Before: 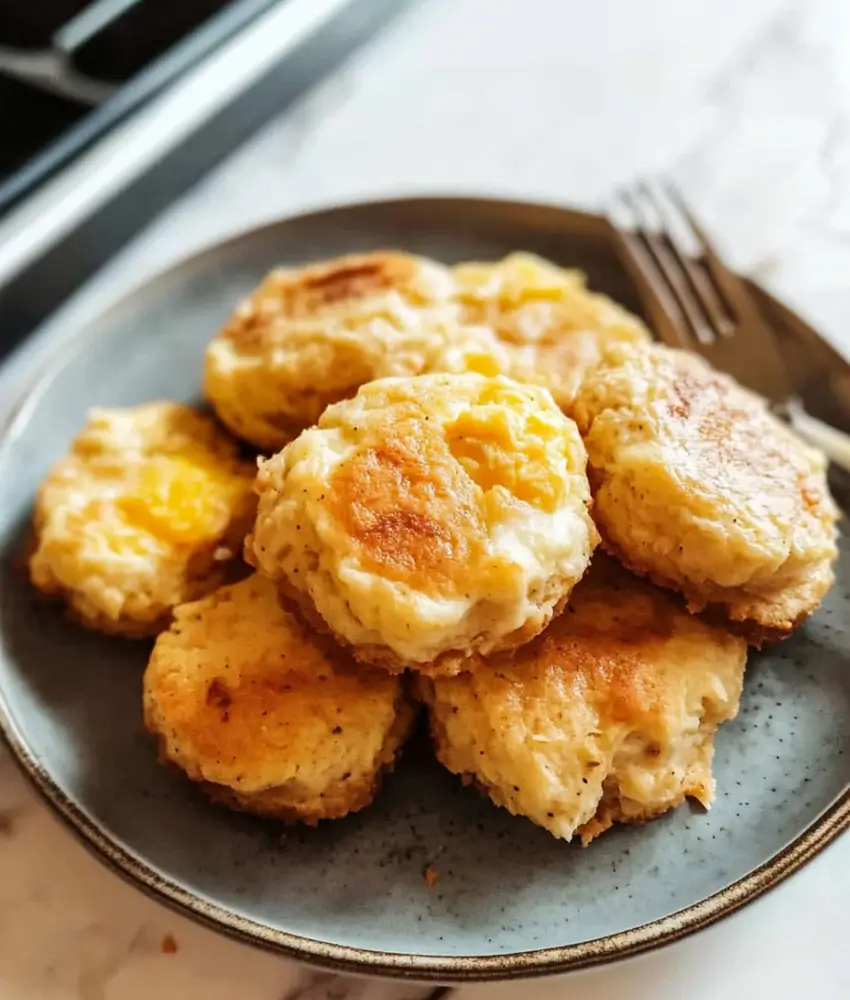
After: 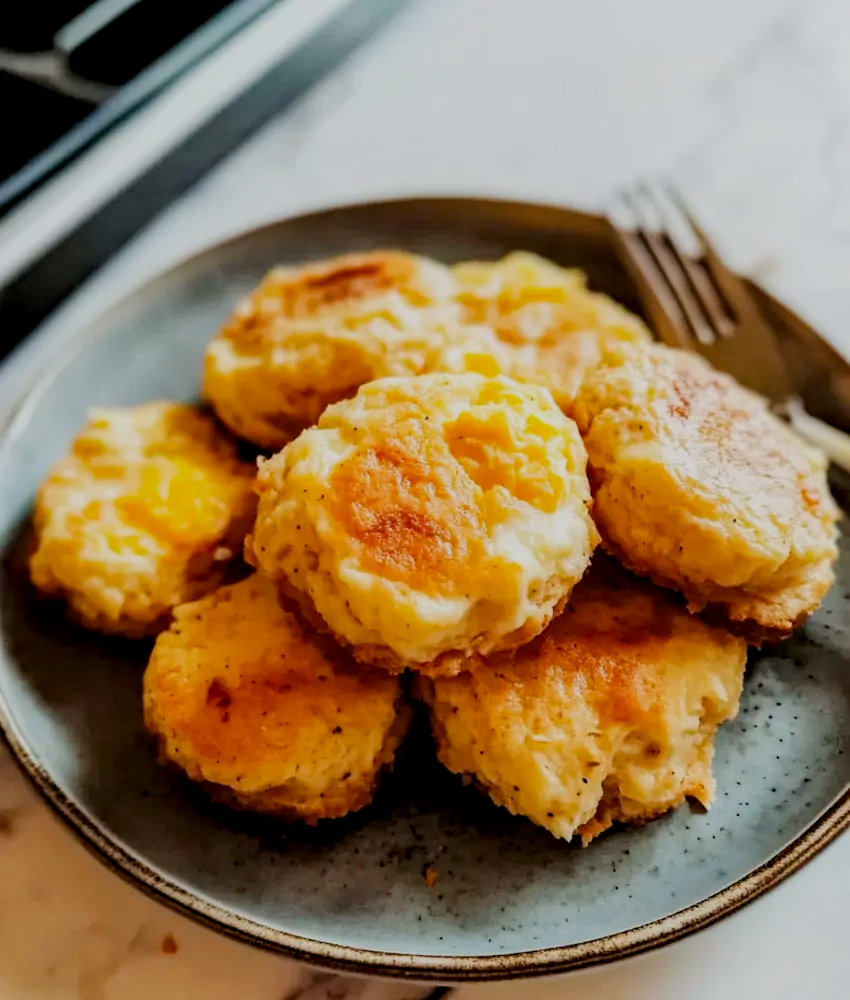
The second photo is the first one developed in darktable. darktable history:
contrast brightness saturation: contrast 0.036, saturation 0.154
haze removal: strength 0.296, distance 0.251, compatibility mode true, adaptive false
filmic rgb: black relative exposure -6.73 EV, white relative exposure 4.56 EV, hardness 3.25
contrast equalizer: octaves 7, y [[0.5 ×6], [0.5 ×6], [0.5, 0.5, 0.501, 0.545, 0.707, 0.863], [0 ×6], [0 ×6]], mix 0.316
local contrast: highlights 62%, shadows 110%, detail 107%, midtone range 0.527
